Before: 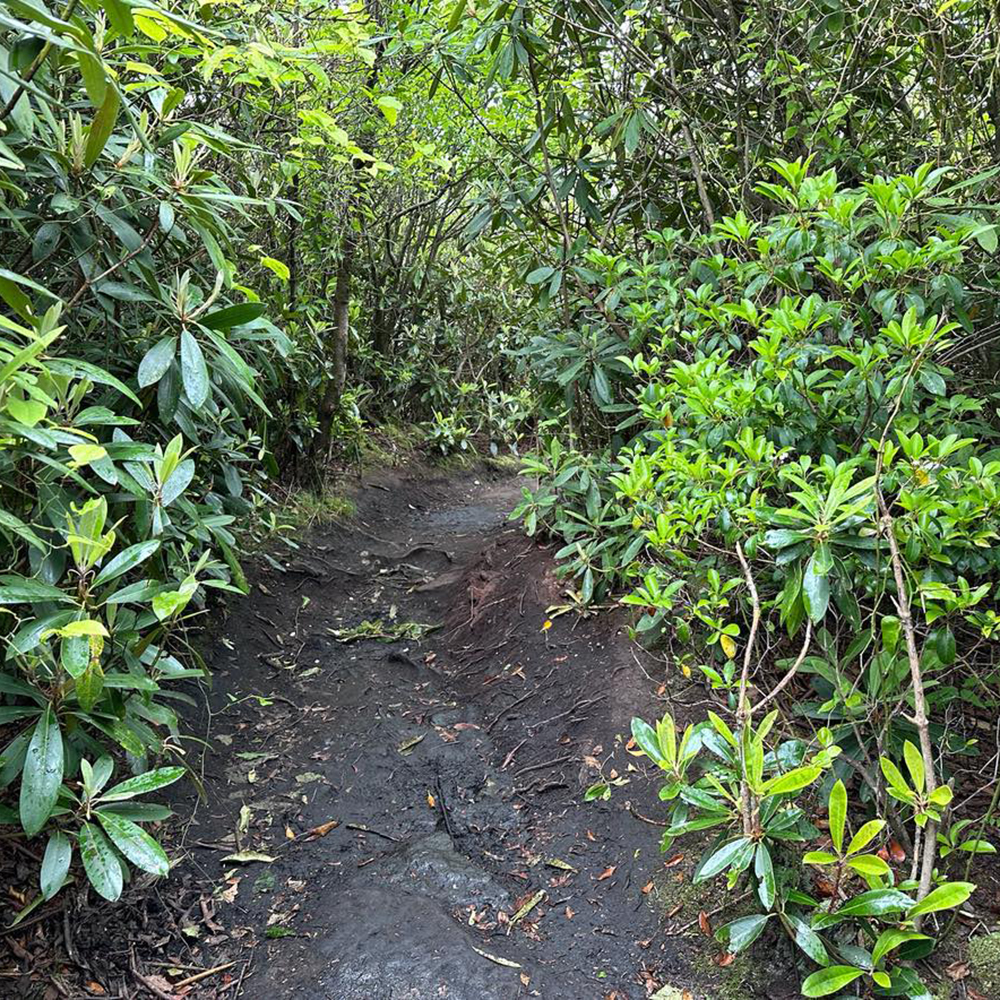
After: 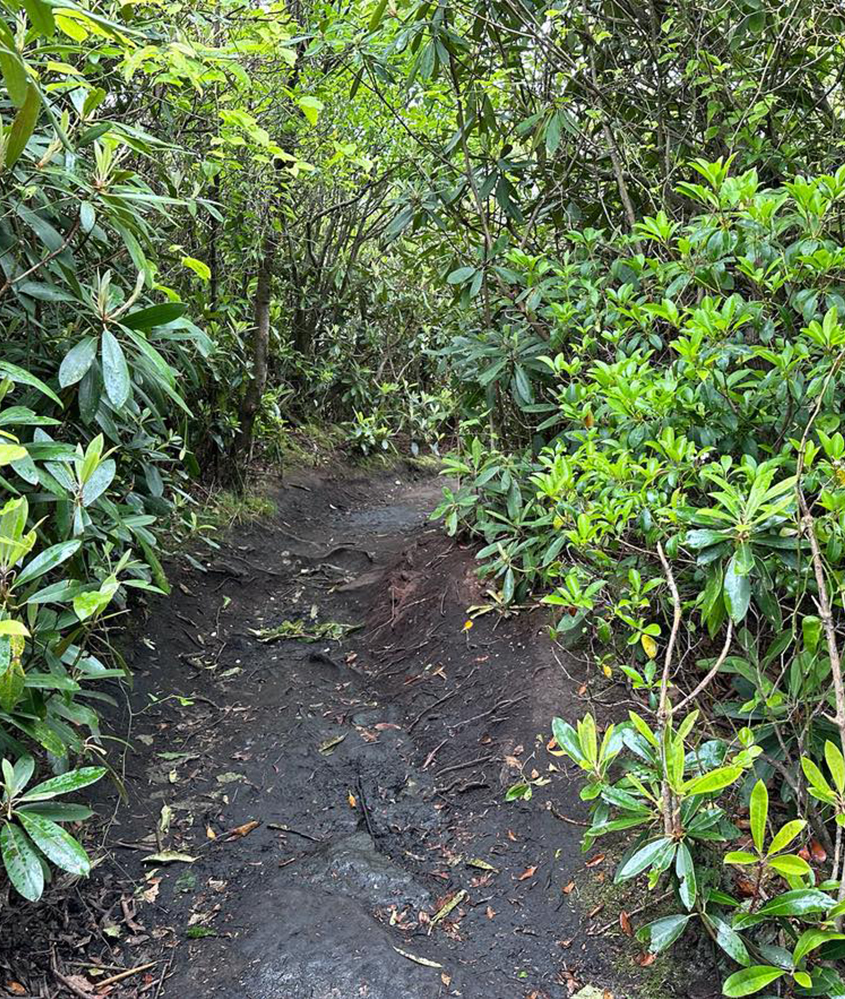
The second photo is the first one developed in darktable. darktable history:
crop: left 7.999%, right 7.444%
